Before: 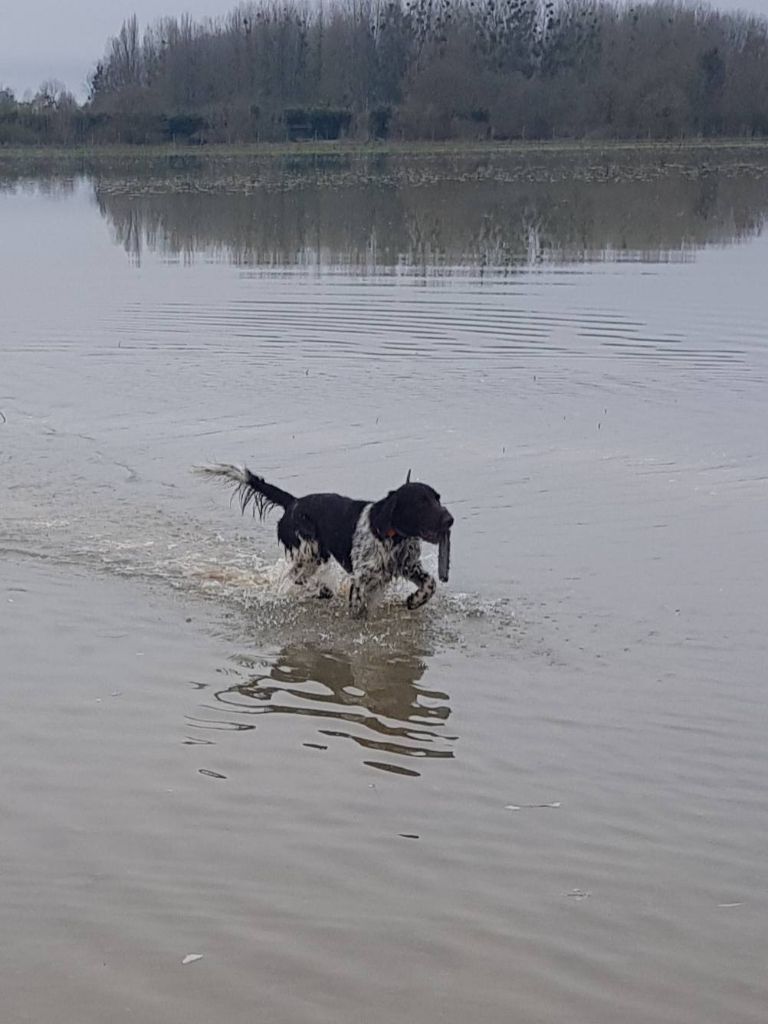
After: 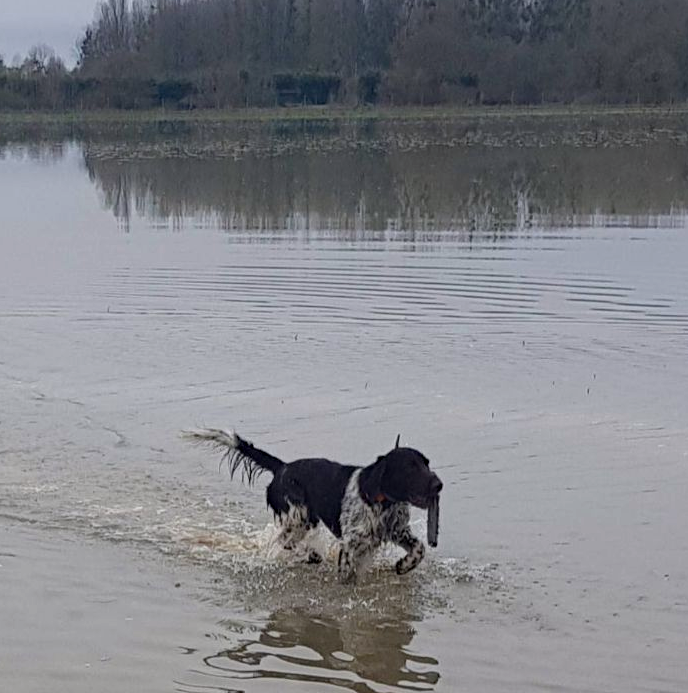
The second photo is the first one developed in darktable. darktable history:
haze removal: adaptive false
crop: left 1.509%, top 3.452%, right 7.696%, bottom 28.452%
